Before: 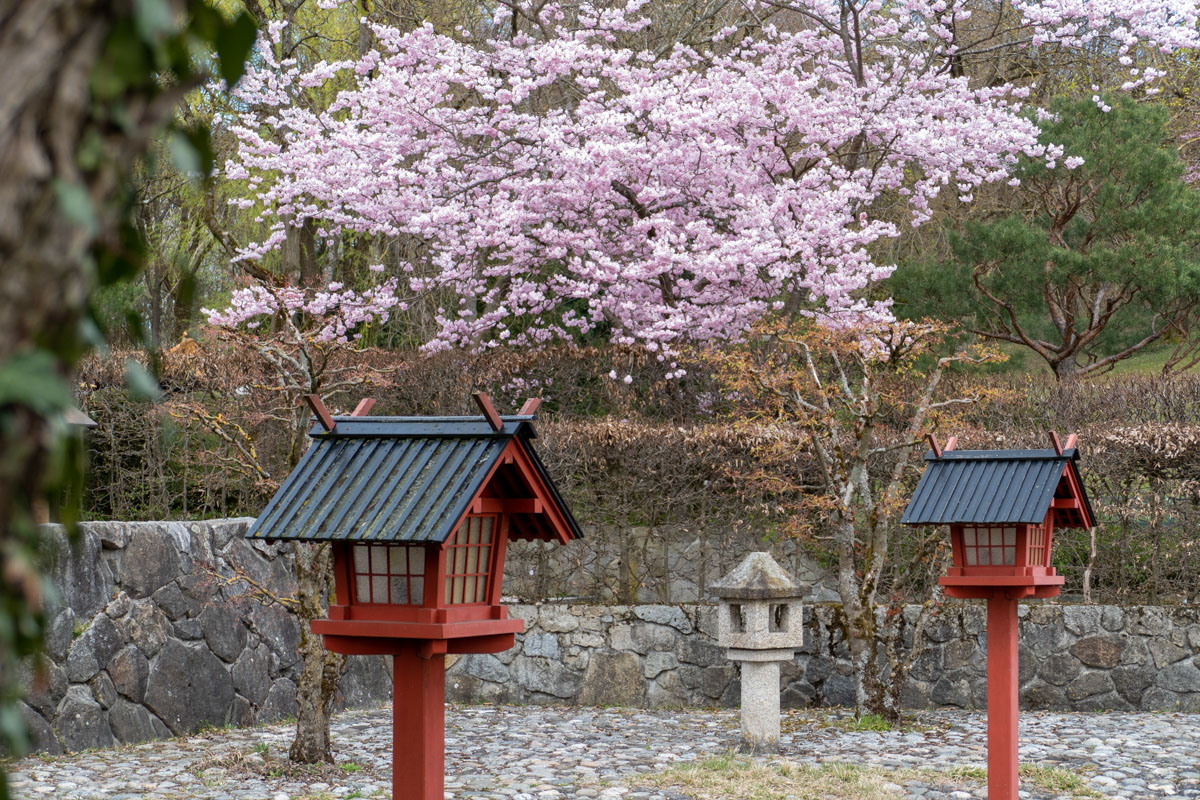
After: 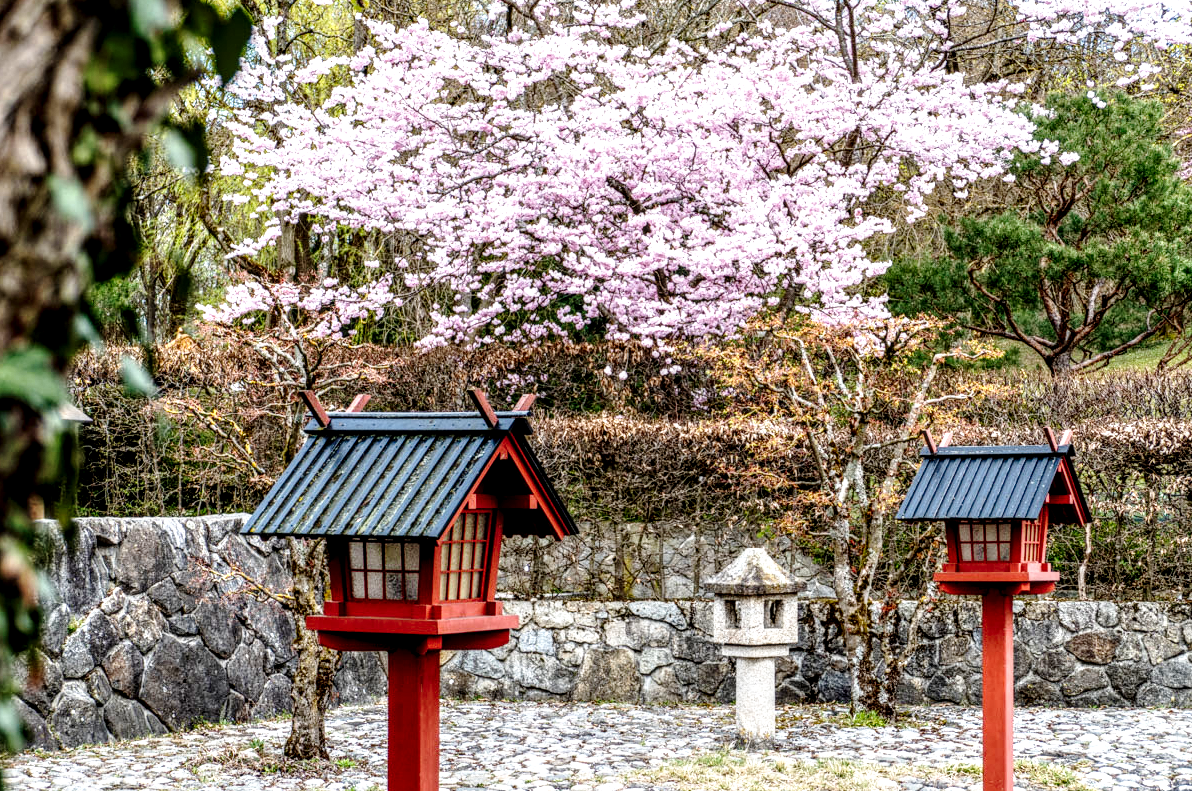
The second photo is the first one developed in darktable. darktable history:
local contrast: highlights 12%, shadows 39%, detail 183%, midtone range 0.468
base curve: curves: ch0 [(0, 0) (0.04, 0.03) (0.133, 0.232) (0.448, 0.748) (0.843, 0.968) (1, 1)], preserve colors none
crop: left 0.493%, top 0.609%, right 0.16%, bottom 0.495%
